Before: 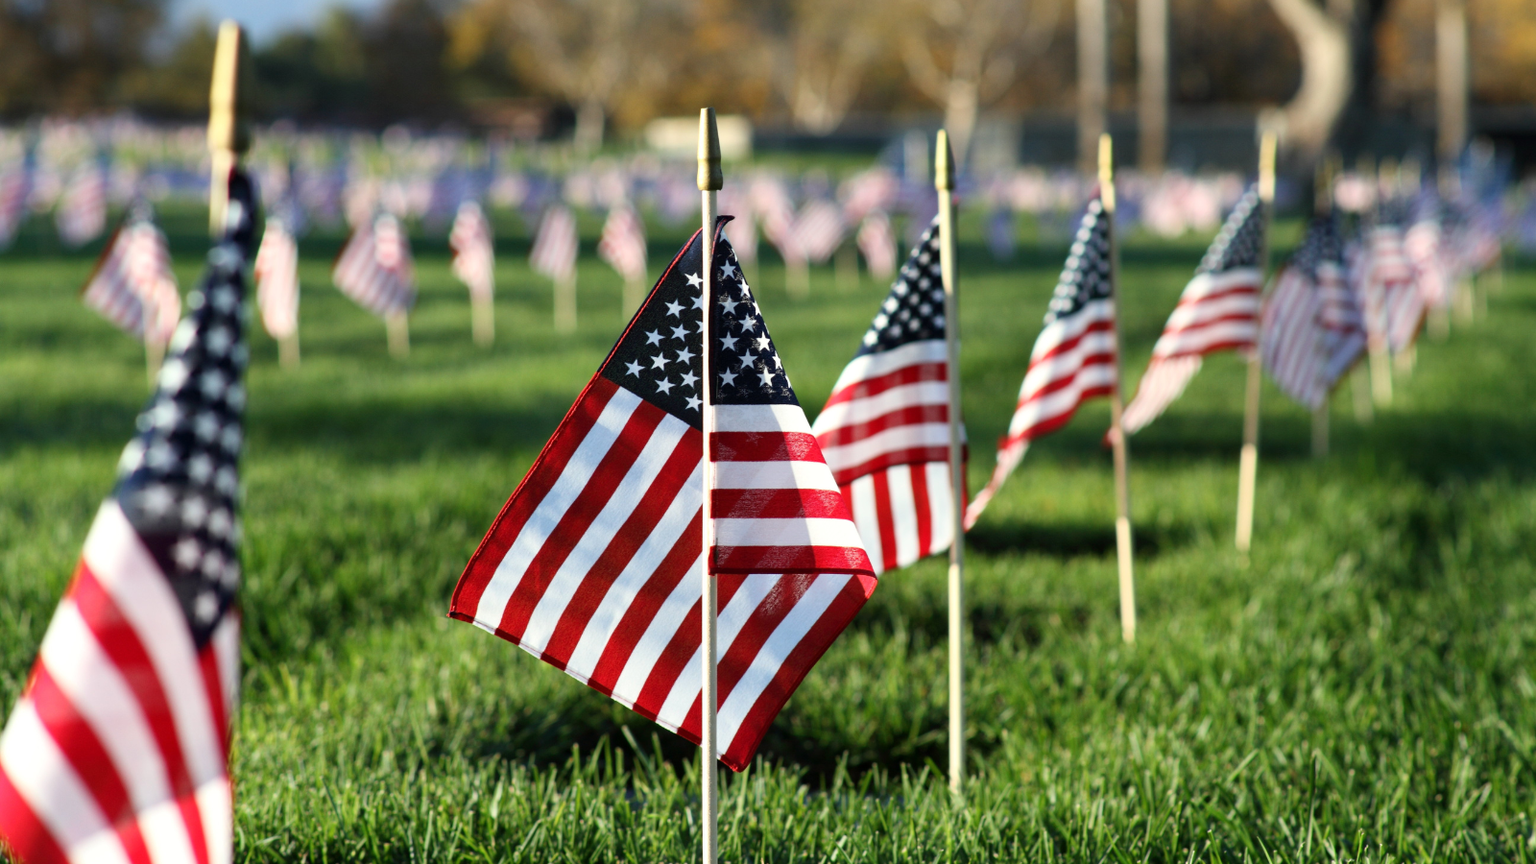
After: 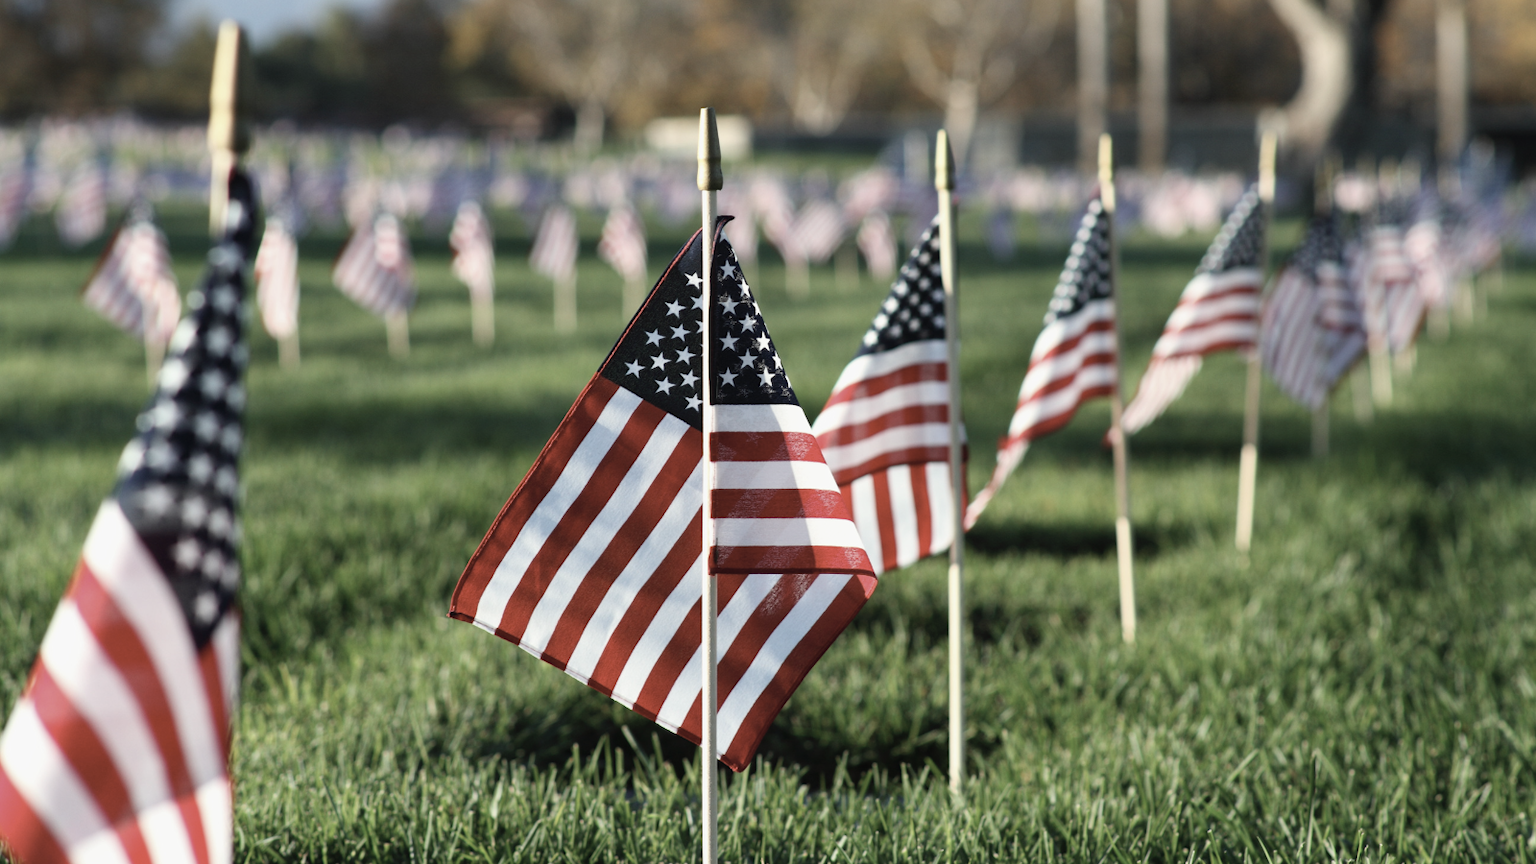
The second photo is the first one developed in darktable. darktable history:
contrast brightness saturation: contrast -0.045, saturation -0.416
